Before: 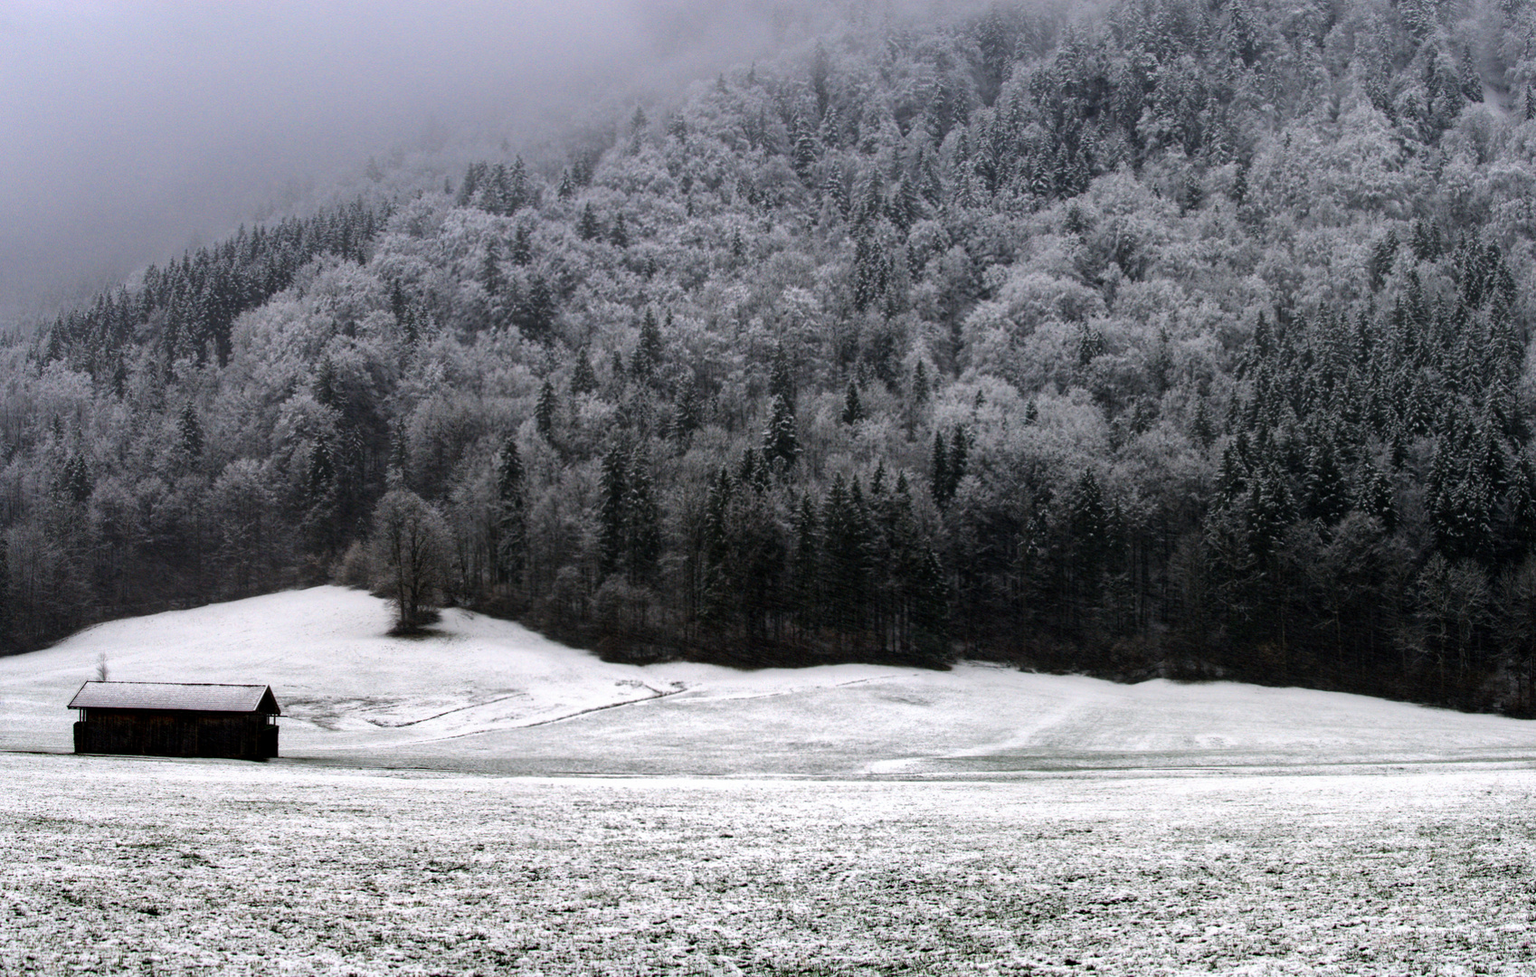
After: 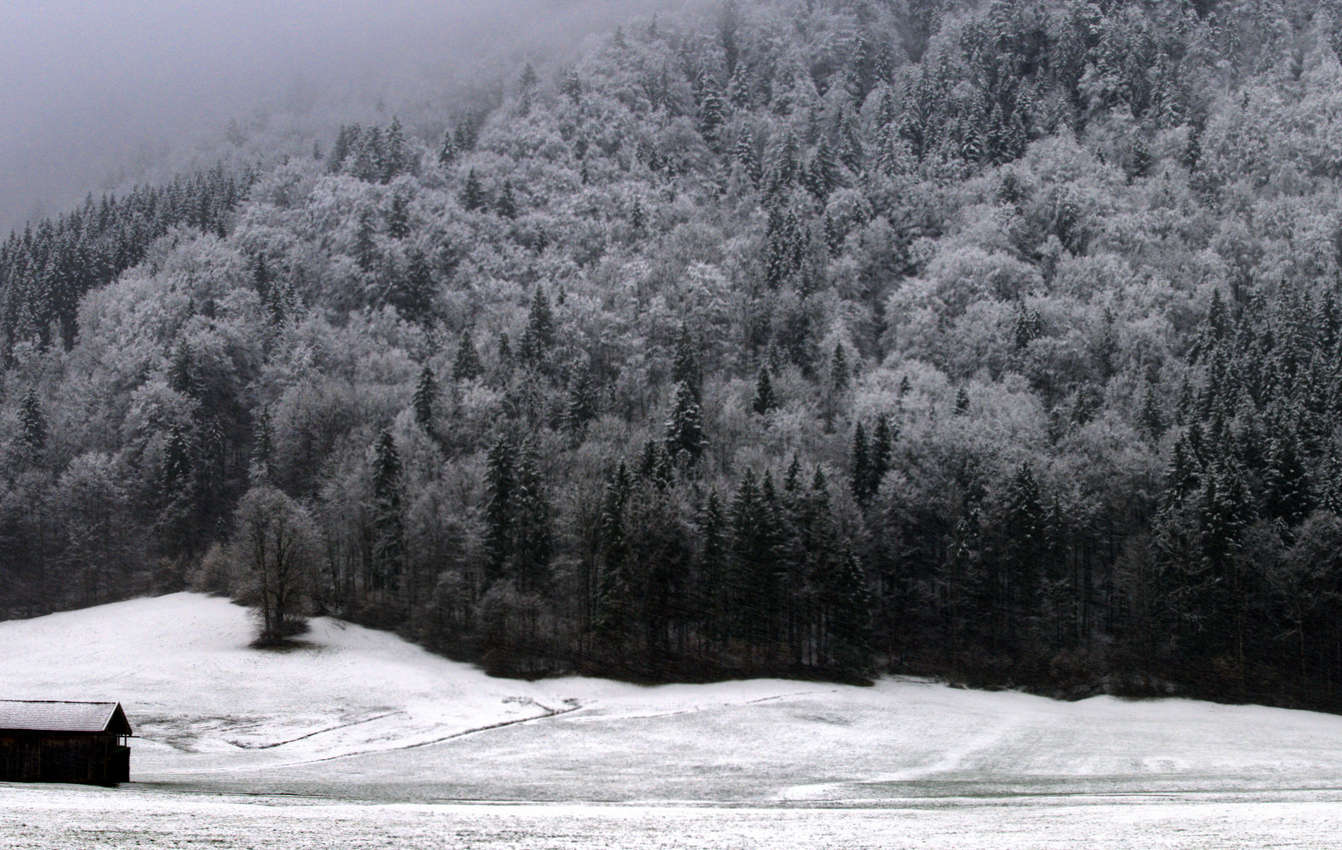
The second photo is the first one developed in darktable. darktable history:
crop and rotate: left 10.518%, top 5.093%, right 10.442%, bottom 16.118%
